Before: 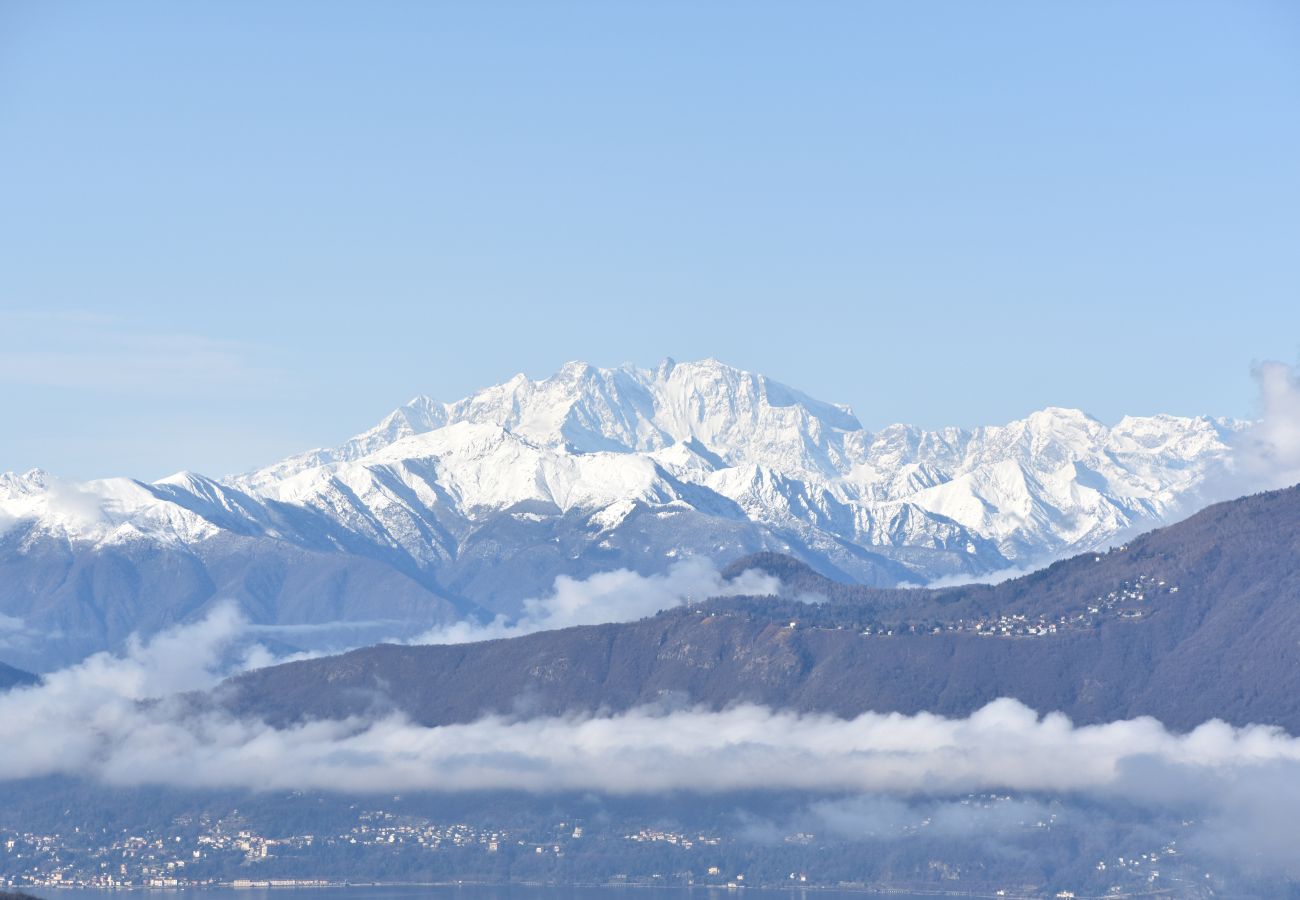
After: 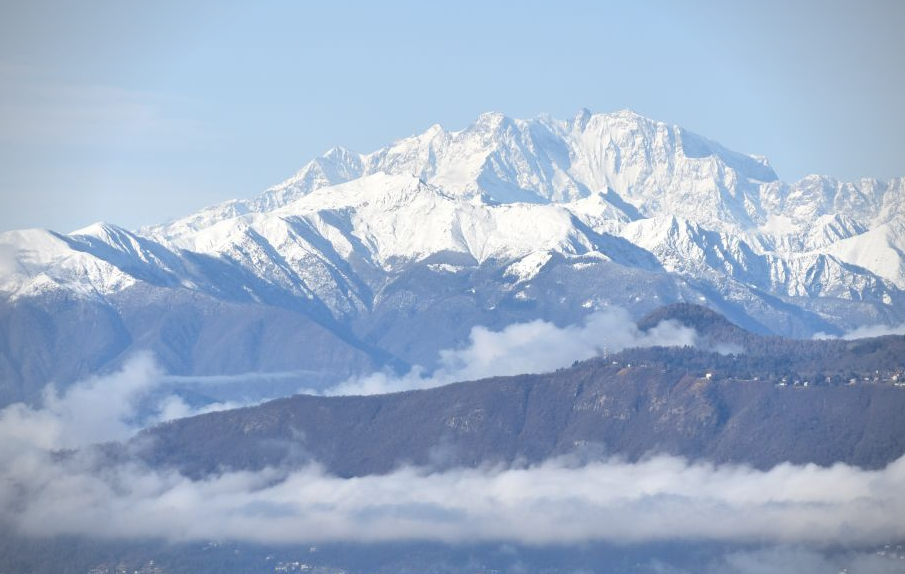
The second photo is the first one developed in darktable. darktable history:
vignetting: width/height ratio 1.097
crop: left 6.509%, top 27.733%, right 23.857%, bottom 8.424%
